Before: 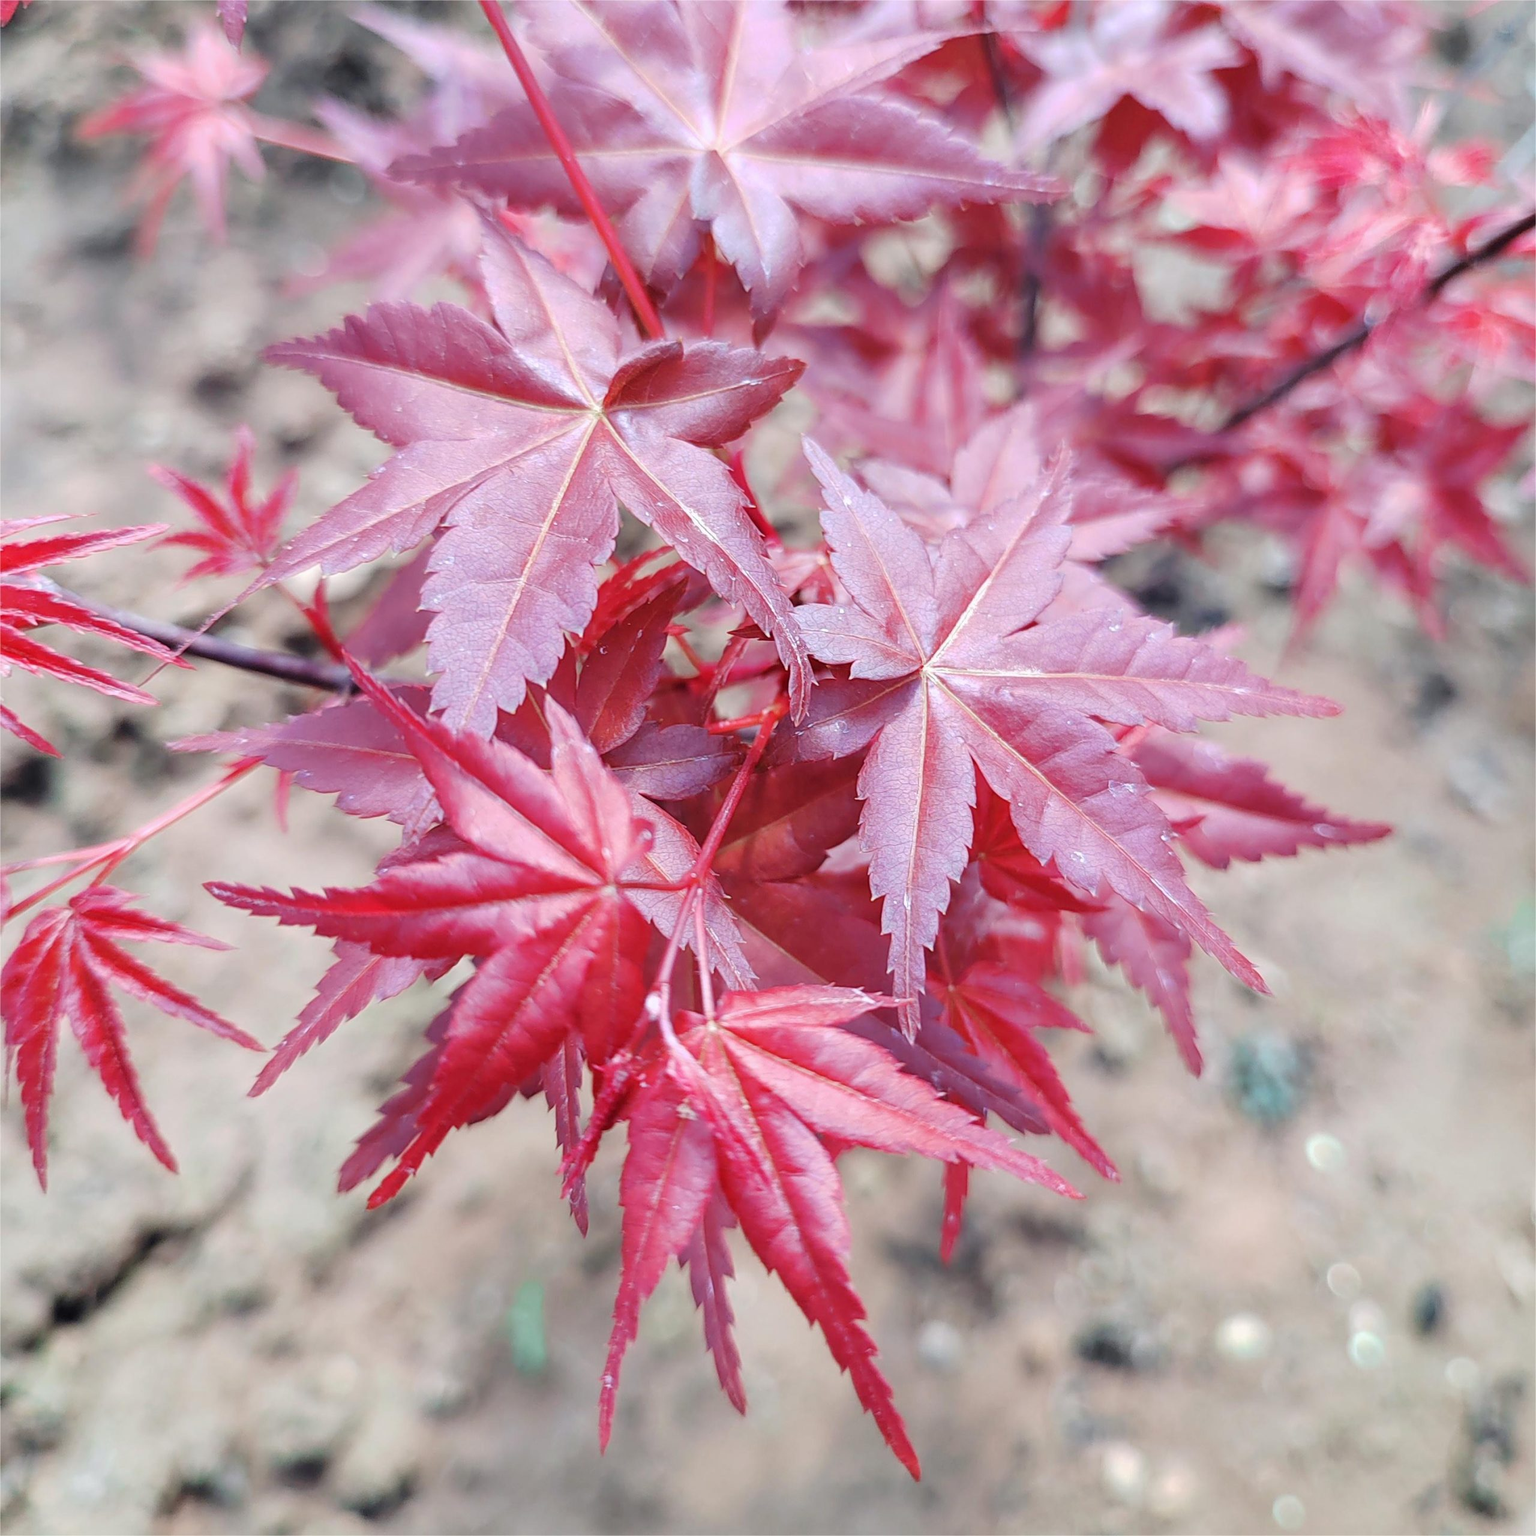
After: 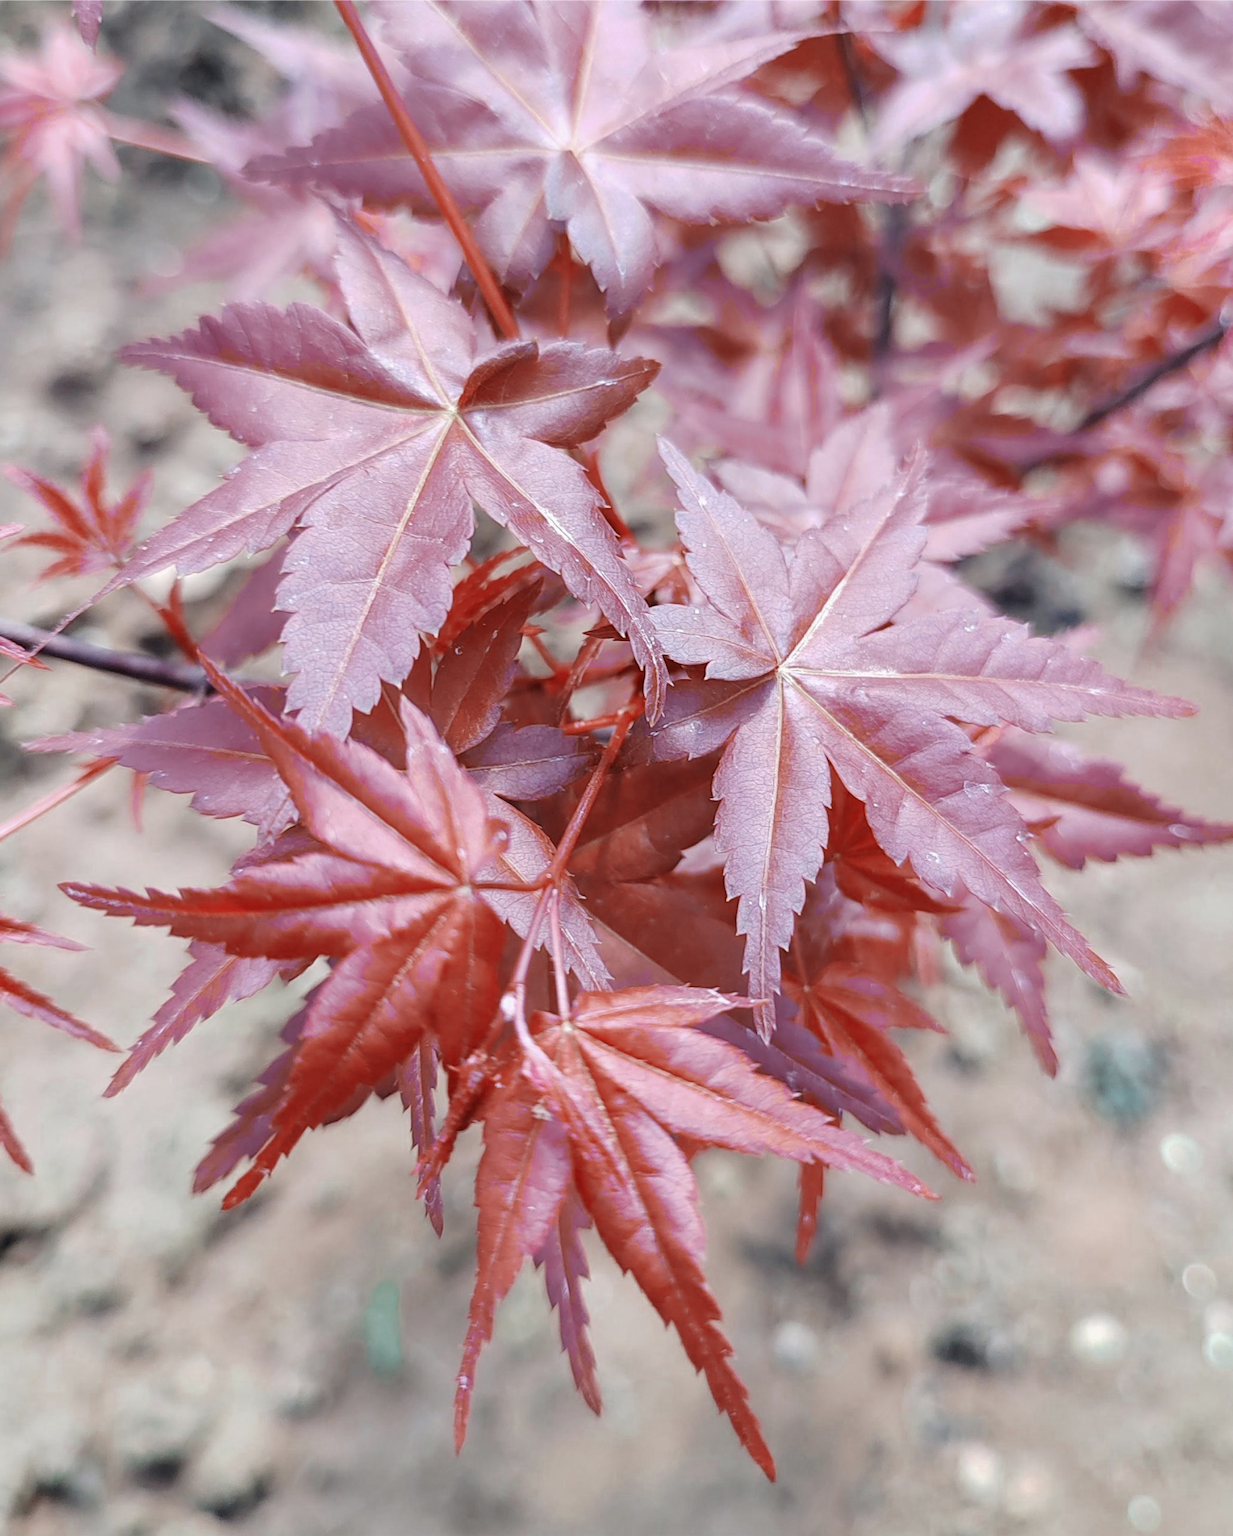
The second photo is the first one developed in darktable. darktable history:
color zones: curves: ch0 [(0, 0.5) (0.125, 0.4) (0.25, 0.5) (0.375, 0.4) (0.5, 0.4) (0.625, 0.35) (0.75, 0.35) (0.875, 0.5)]; ch1 [(0, 0.35) (0.125, 0.45) (0.25, 0.35) (0.375, 0.35) (0.5, 0.35) (0.625, 0.35) (0.75, 0.45) (0.875, 0.35)]; ch2 [(0, 0.6) (0.125, 0.5) (0.25, 0.5) (0.375, 0.6) (0.5, 0.6) (0.625, 0.5) (0.75, 0.5) (0.875, 0.5)]
crop and rotate: left 9.491%, right 10.226%
